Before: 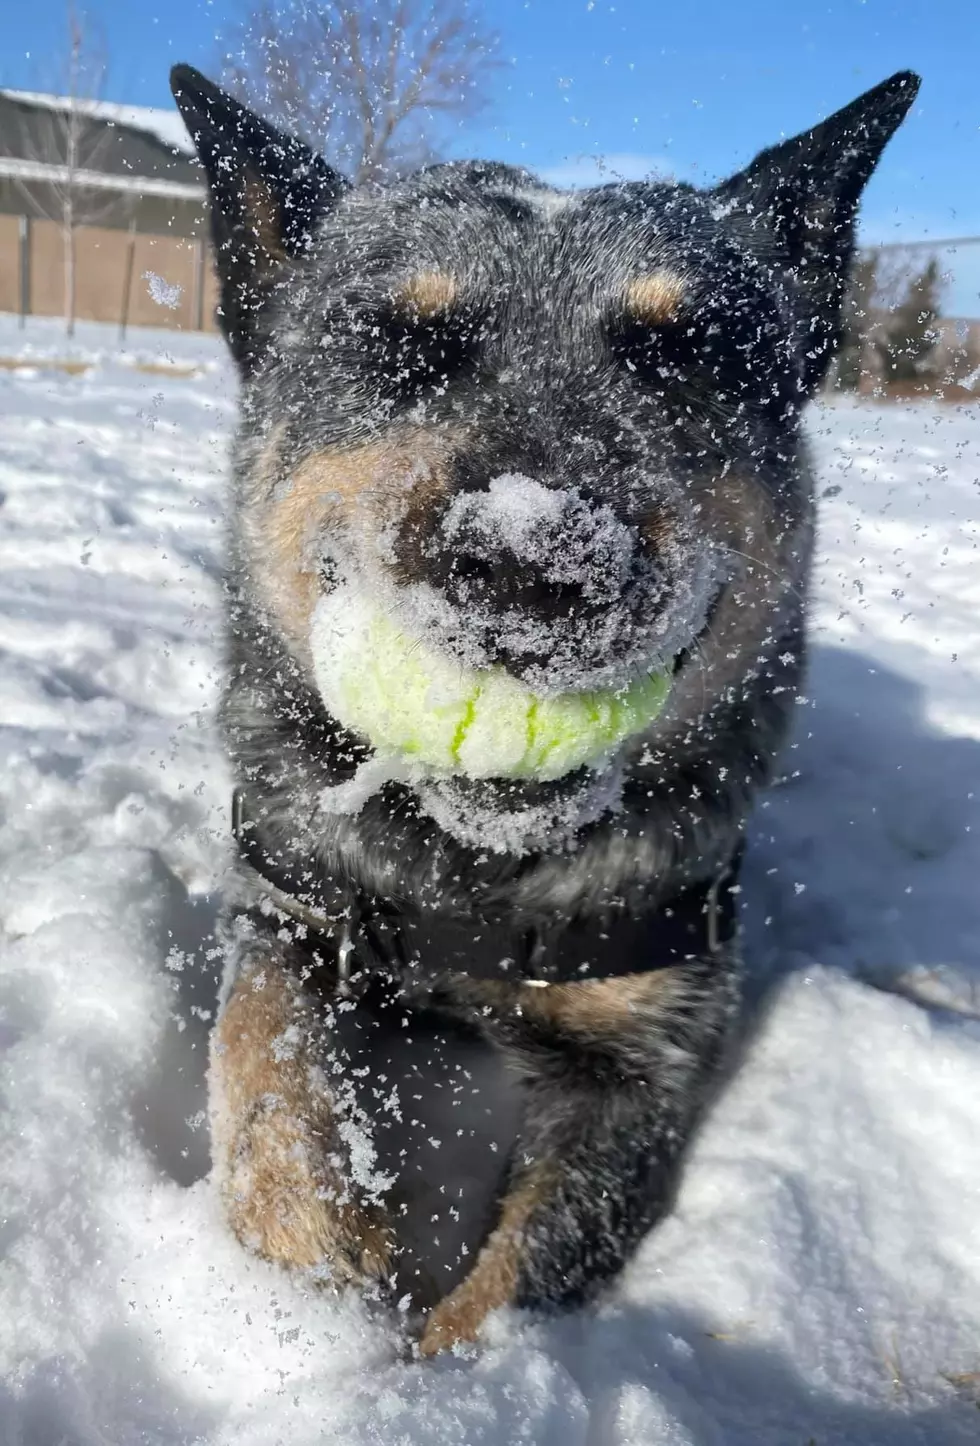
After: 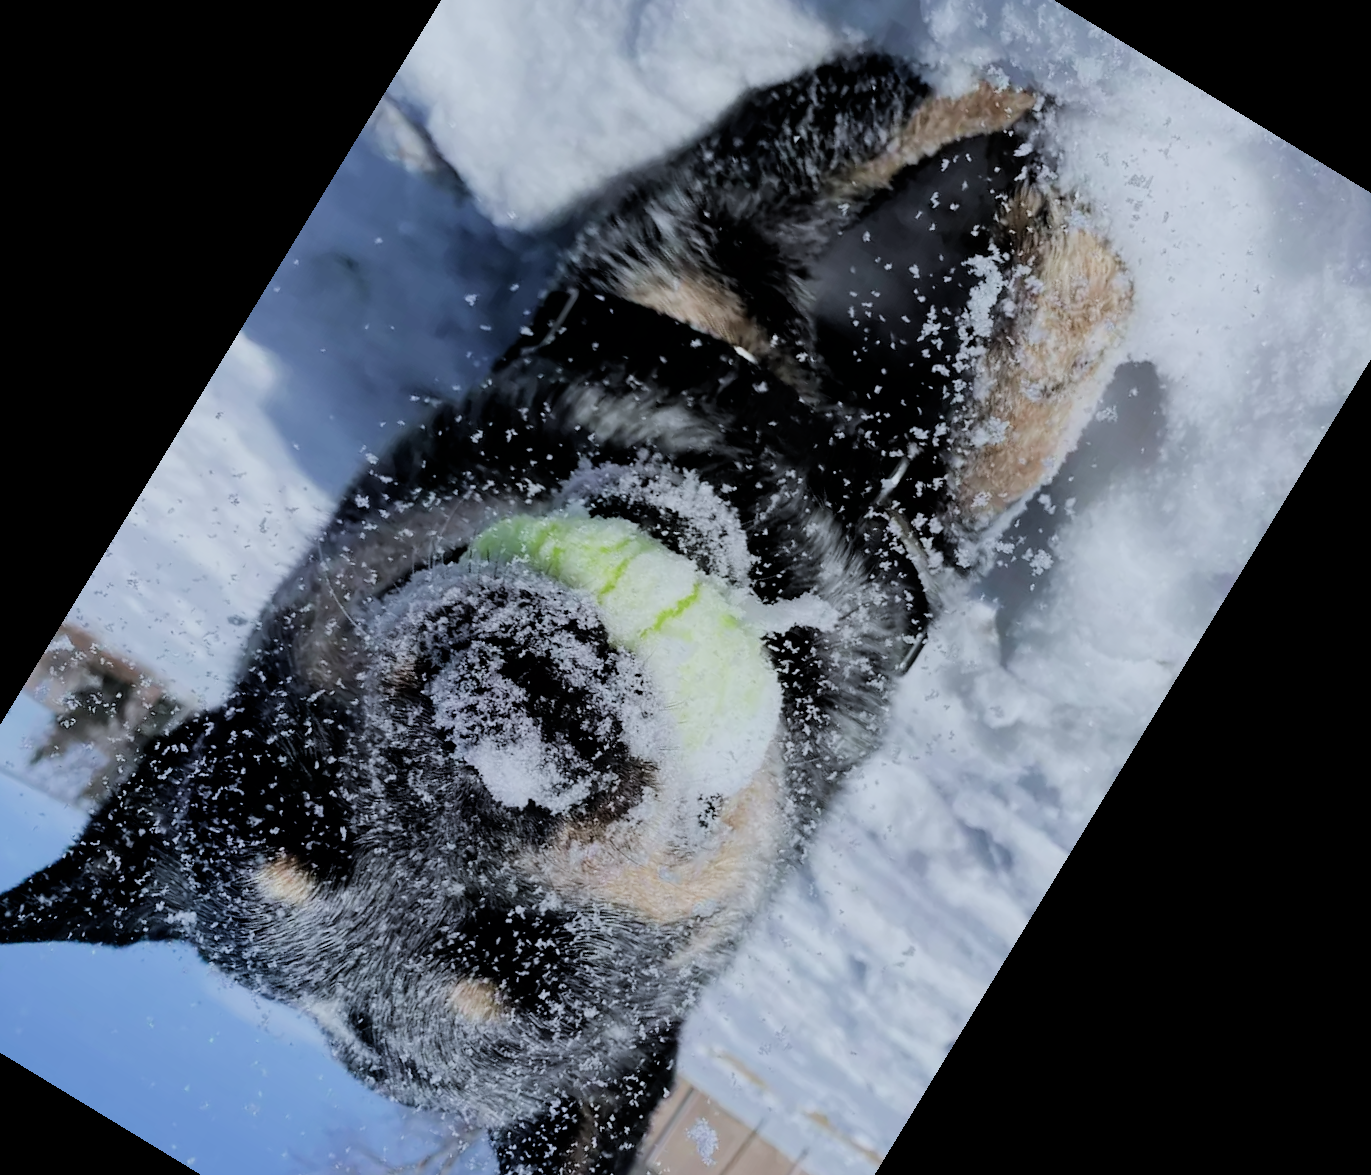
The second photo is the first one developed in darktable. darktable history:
crop and rotate: angle 148.68°, left 9.111%, top 15.603%, right 4.588%, bottom 17.041%
white balance: emerald 1
filmic rgb: black relative exposure -4.14 EV, white relative exposure 5.1 EV, hardness 2.11, contrast 1.165
color calibration: illuminant as shot in camera, x 0.369, y 0.376, temperature 4328.46 K, gamut compression 3
